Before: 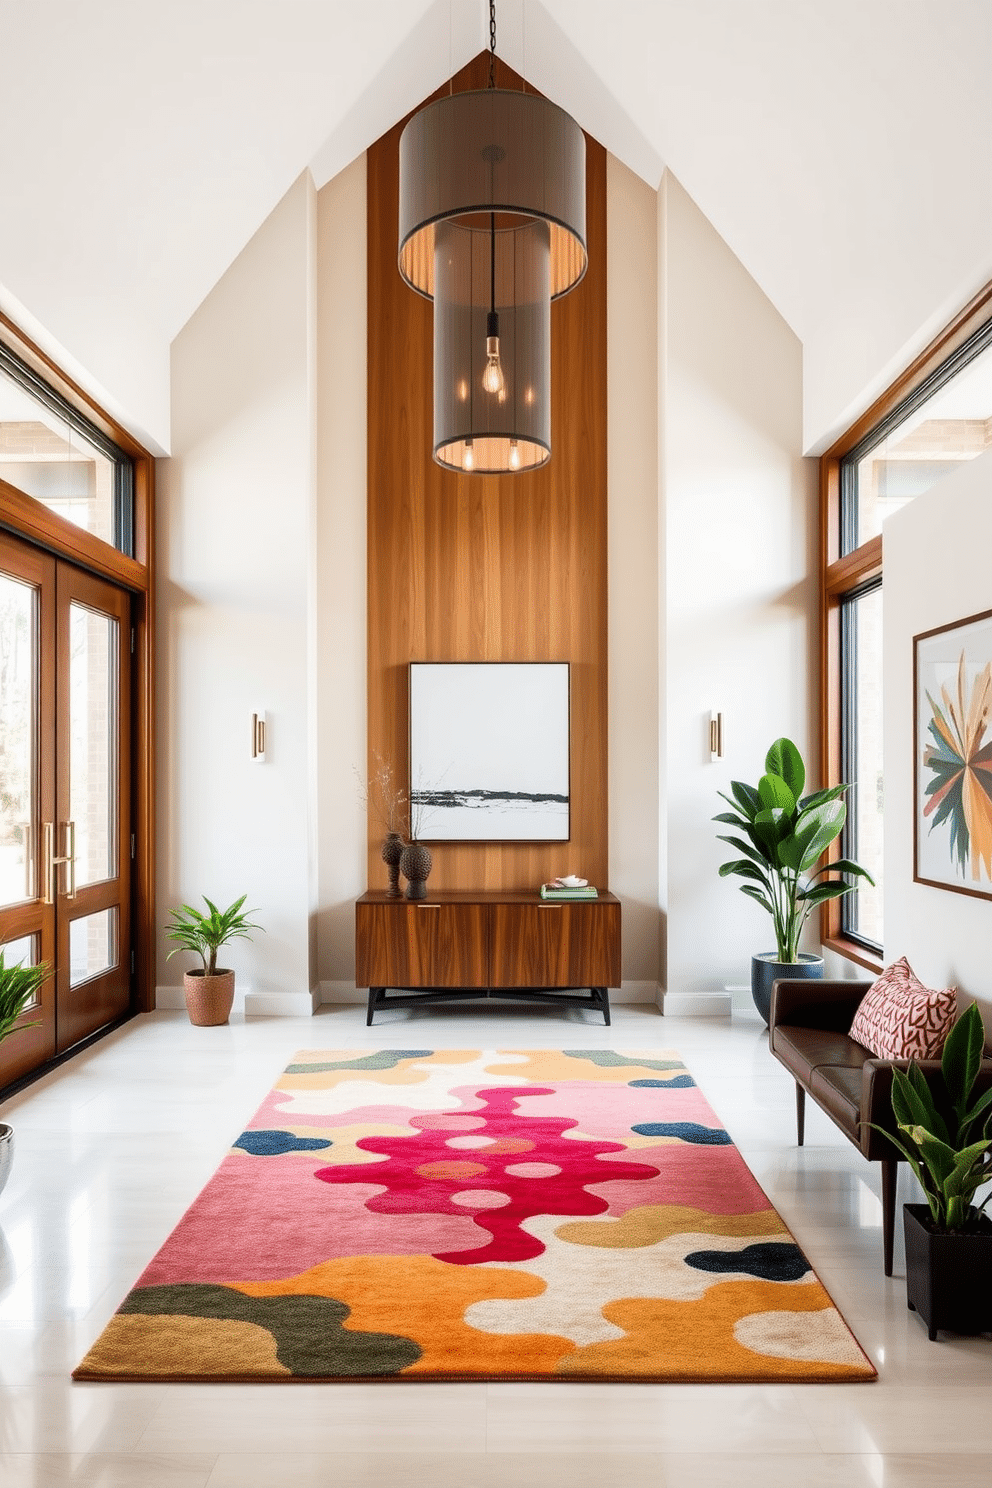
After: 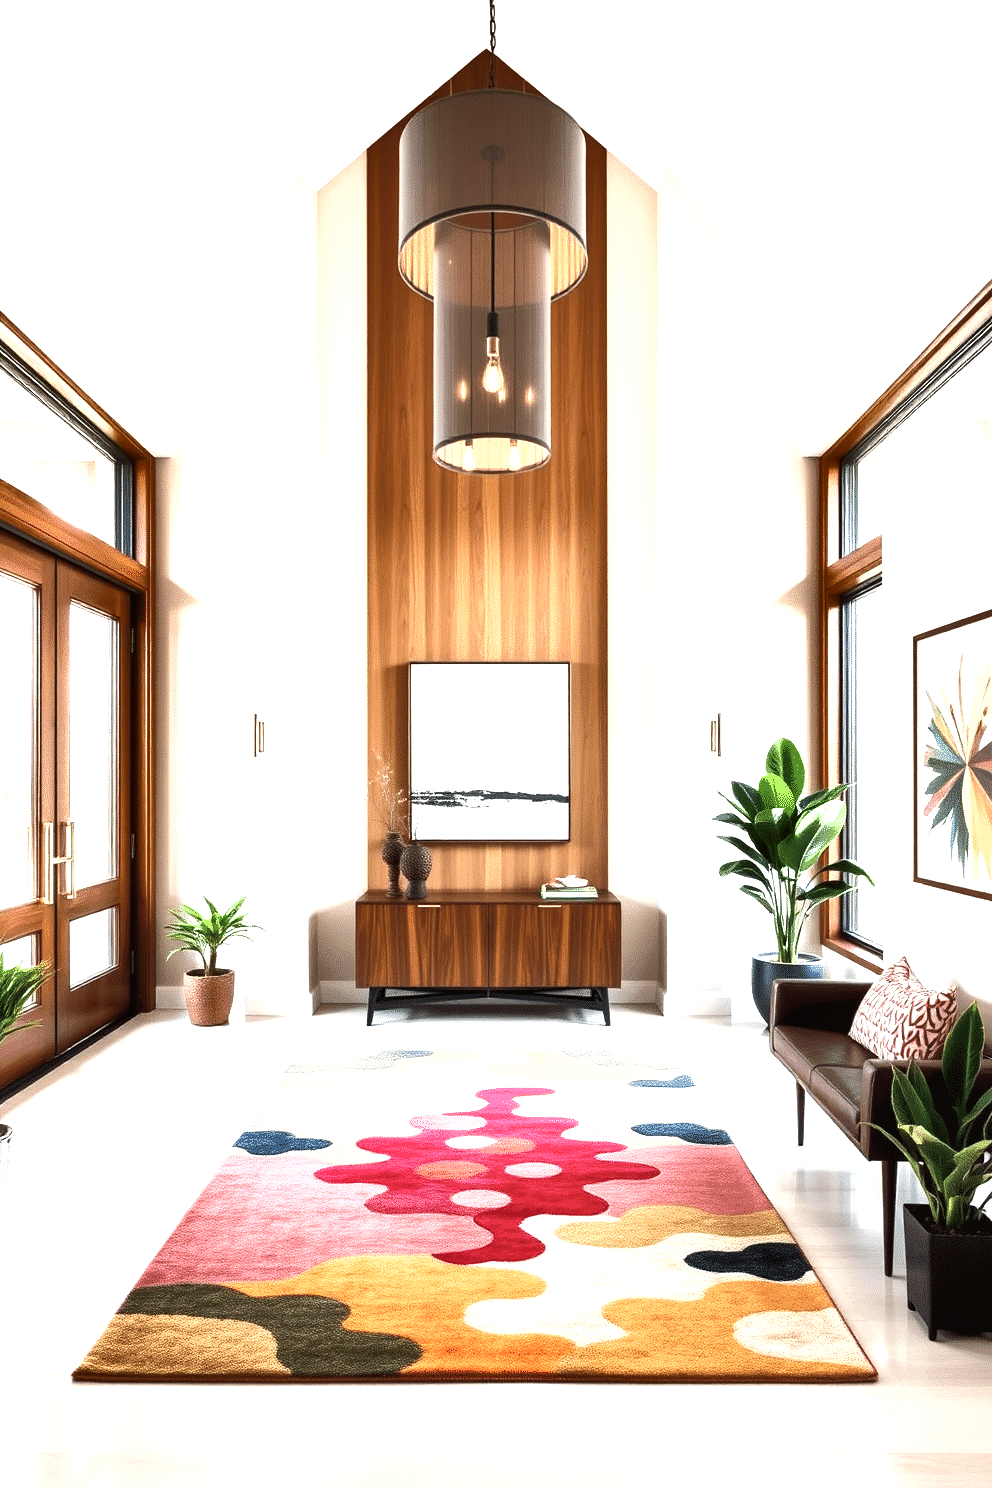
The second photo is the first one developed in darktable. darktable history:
contrast brightness saturation: contrast 0.059, brightness -0.009, saturation -0.239
exposure: black level correction 0, exposure 1.199 EV, compensate highlight preservation false
shadows and highlights: radius 126.98, shadows 30.56, highlights -31.17, low approximation 0.01, soften with gaussian
